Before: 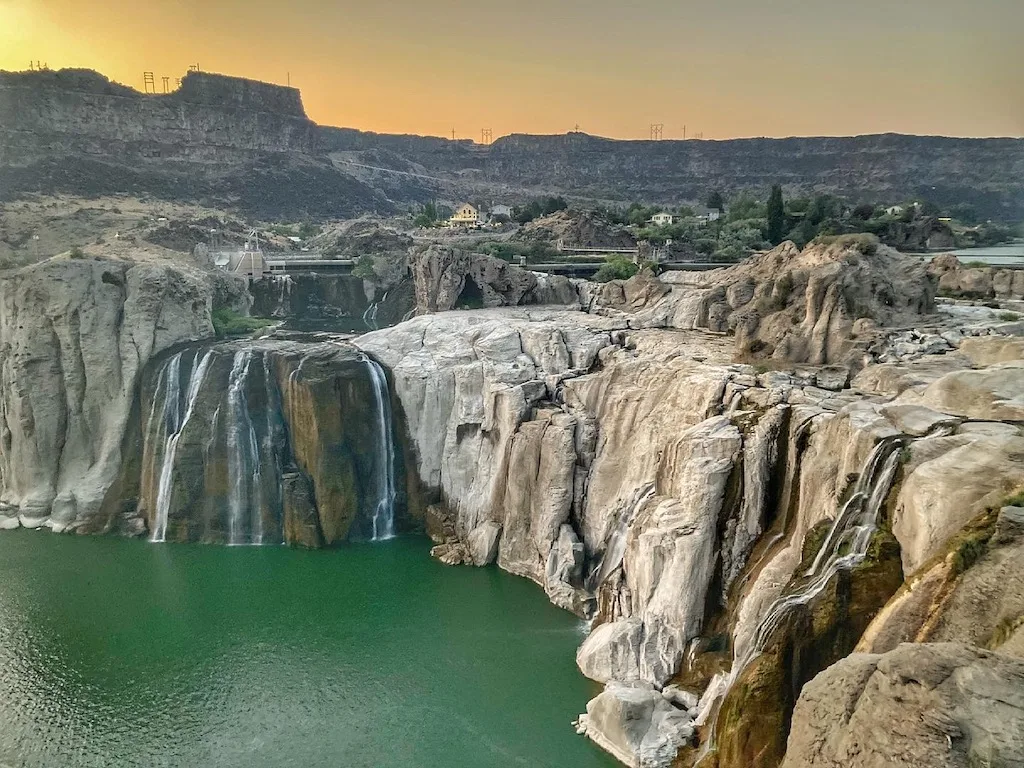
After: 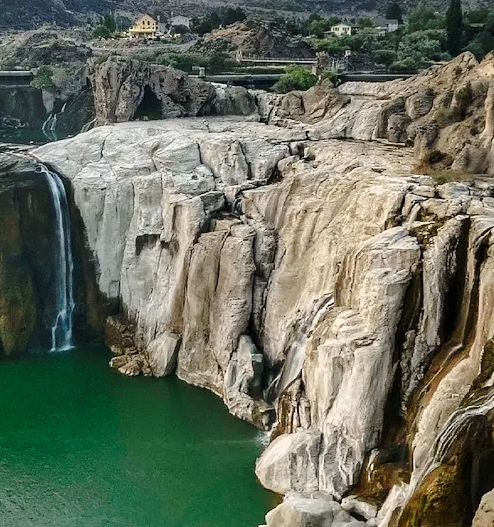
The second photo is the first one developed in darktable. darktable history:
base curve: curves: ch0 [(0, 0) (0.073, 0.04) (0.157, 0.139) (0.492, 0.492) (0.758, 0.758) (1, 1)], preserve colors none
crop: left 31.379%, top 24.658%, right 20.326%, bottom 6.628%
